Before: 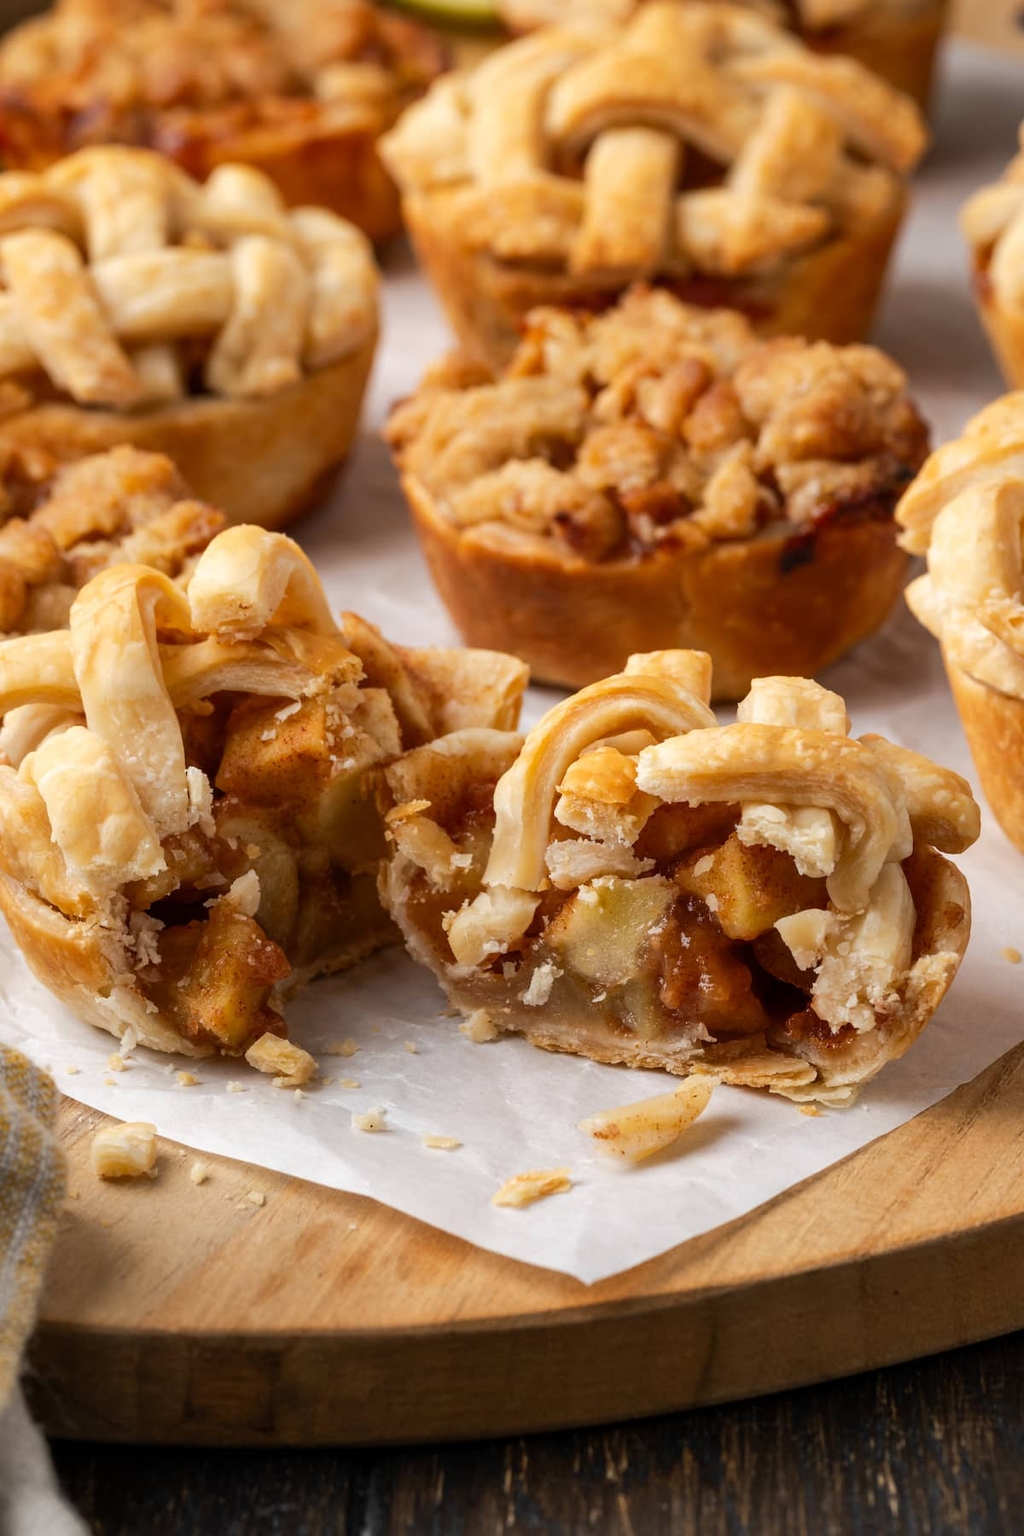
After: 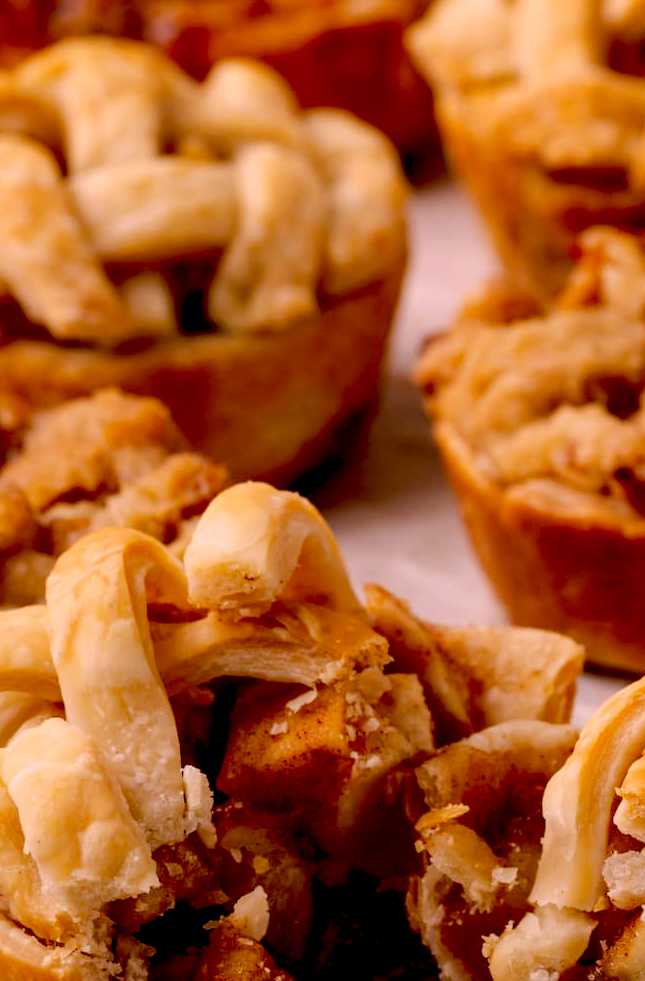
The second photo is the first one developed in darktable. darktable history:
color correction: highlights a* 14.75, highlights b* 4.83
exposure: black level correction 0.044, exposure -0.231 EV, compensate highlight preservation false
shadows and highlights: radius 126.3, shadows 30.33, highlights -30.62, low approximation 0.01, soften with gaussian
crop and rotate: left 3.041%, top 7.41%, right 43.188%, bottom 38.054%
